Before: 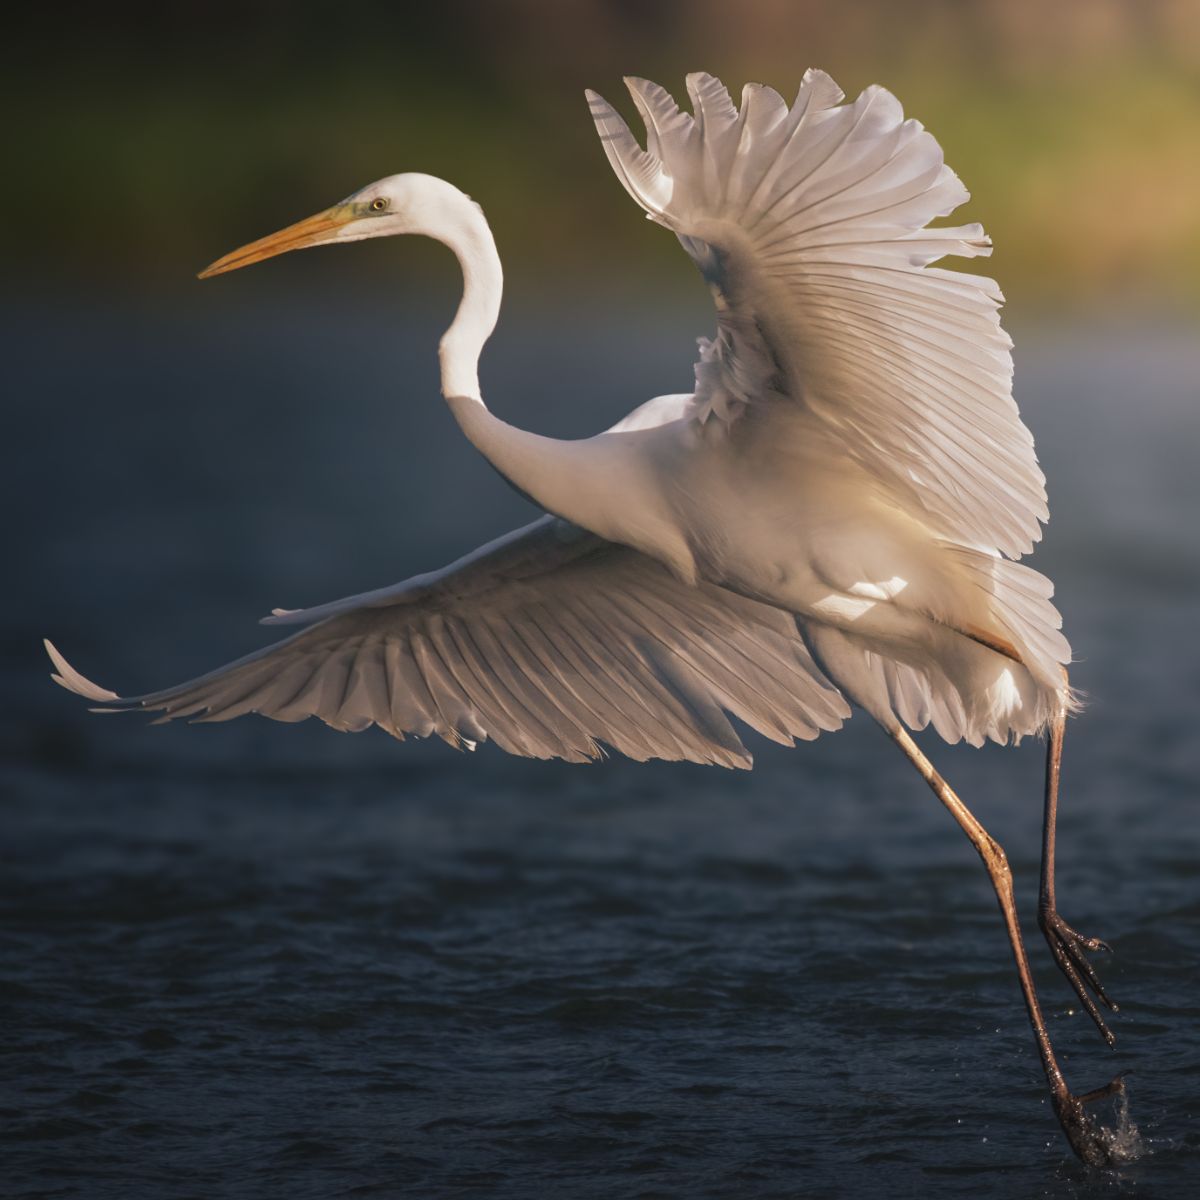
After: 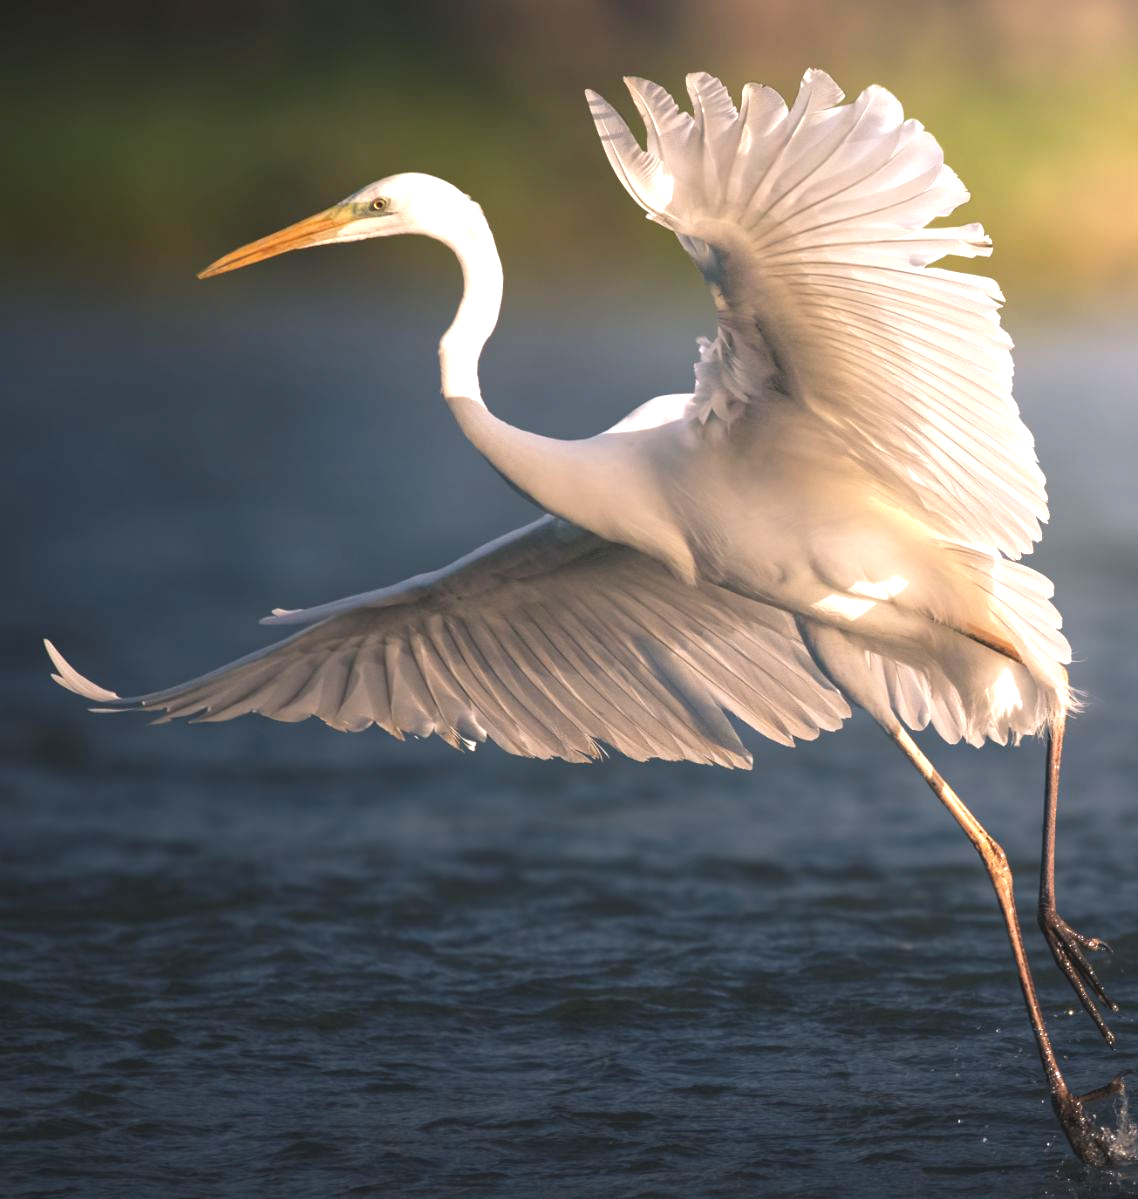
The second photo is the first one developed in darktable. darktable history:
crop and rotate: right 5.167%
exposure: black level correction 0, exposure 1 EV, compensate exposure bias true, compensate highlight preservation false
